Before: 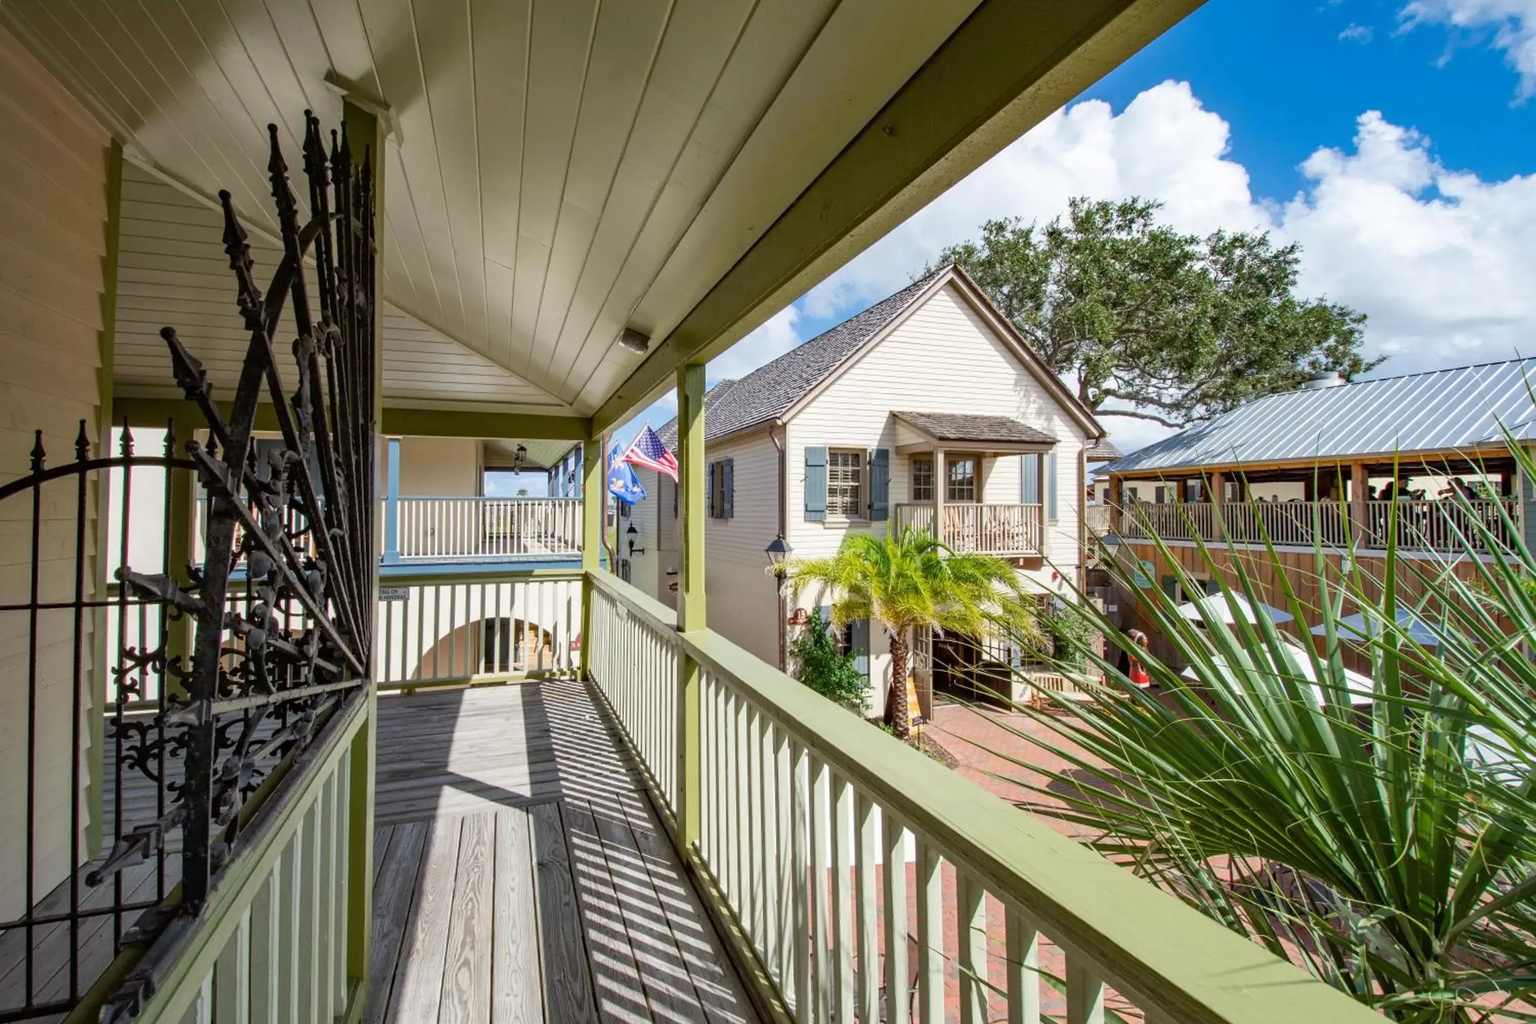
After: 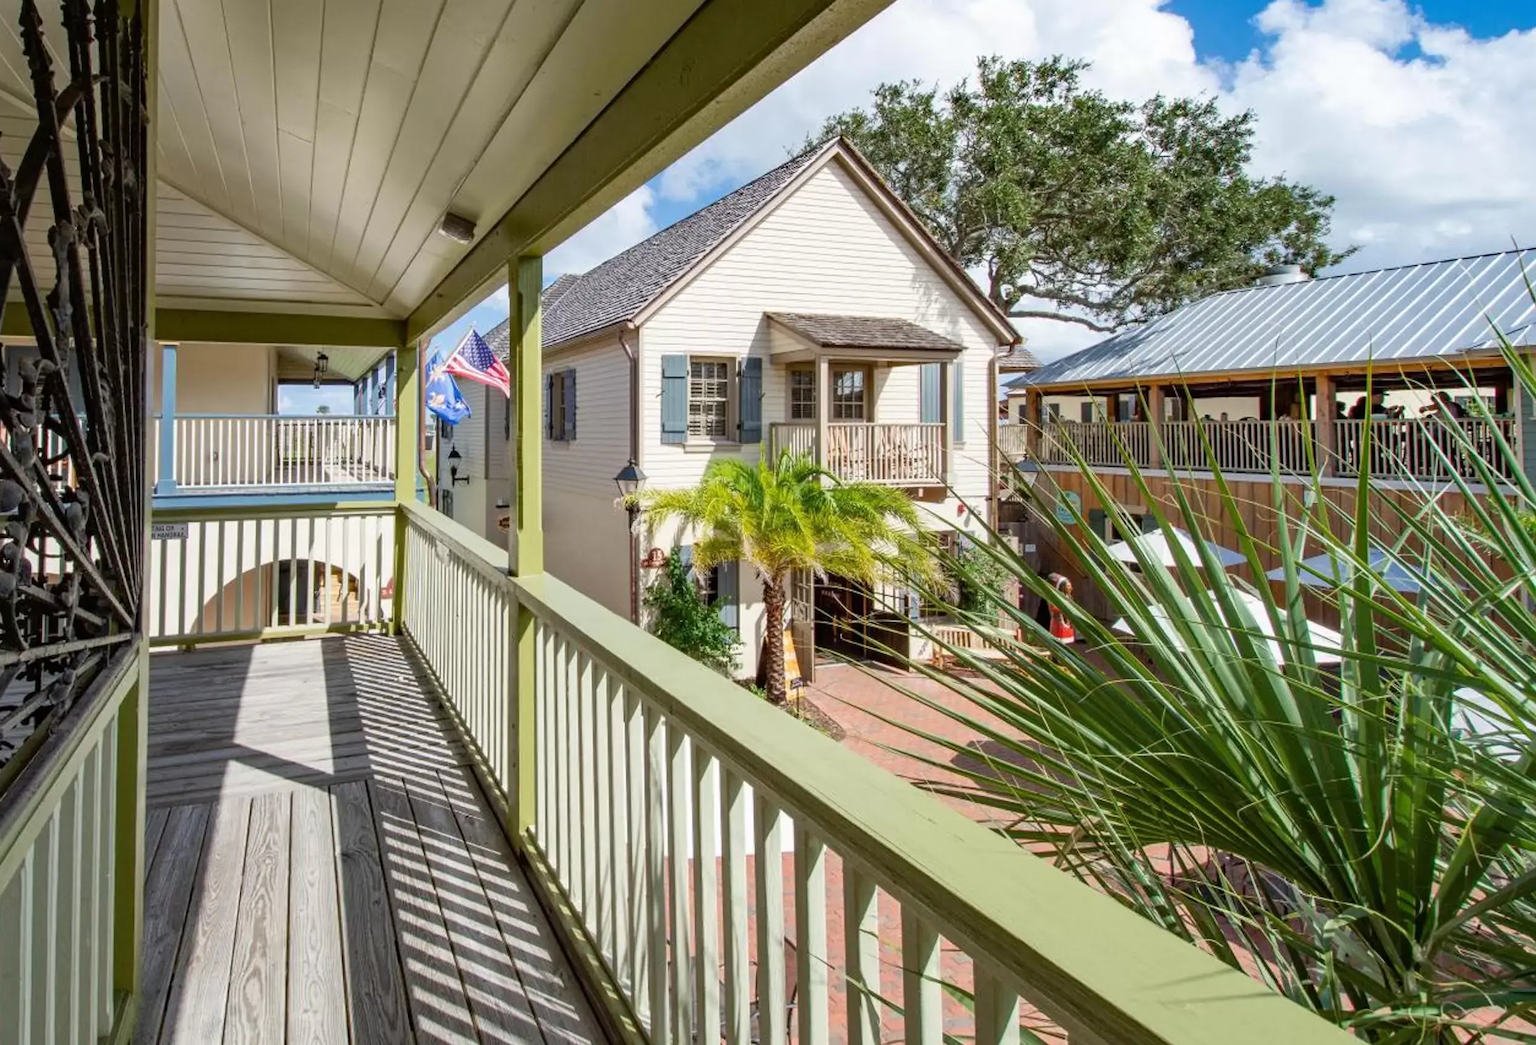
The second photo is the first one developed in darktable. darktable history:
crop: left 16.444%, top 14.741%
